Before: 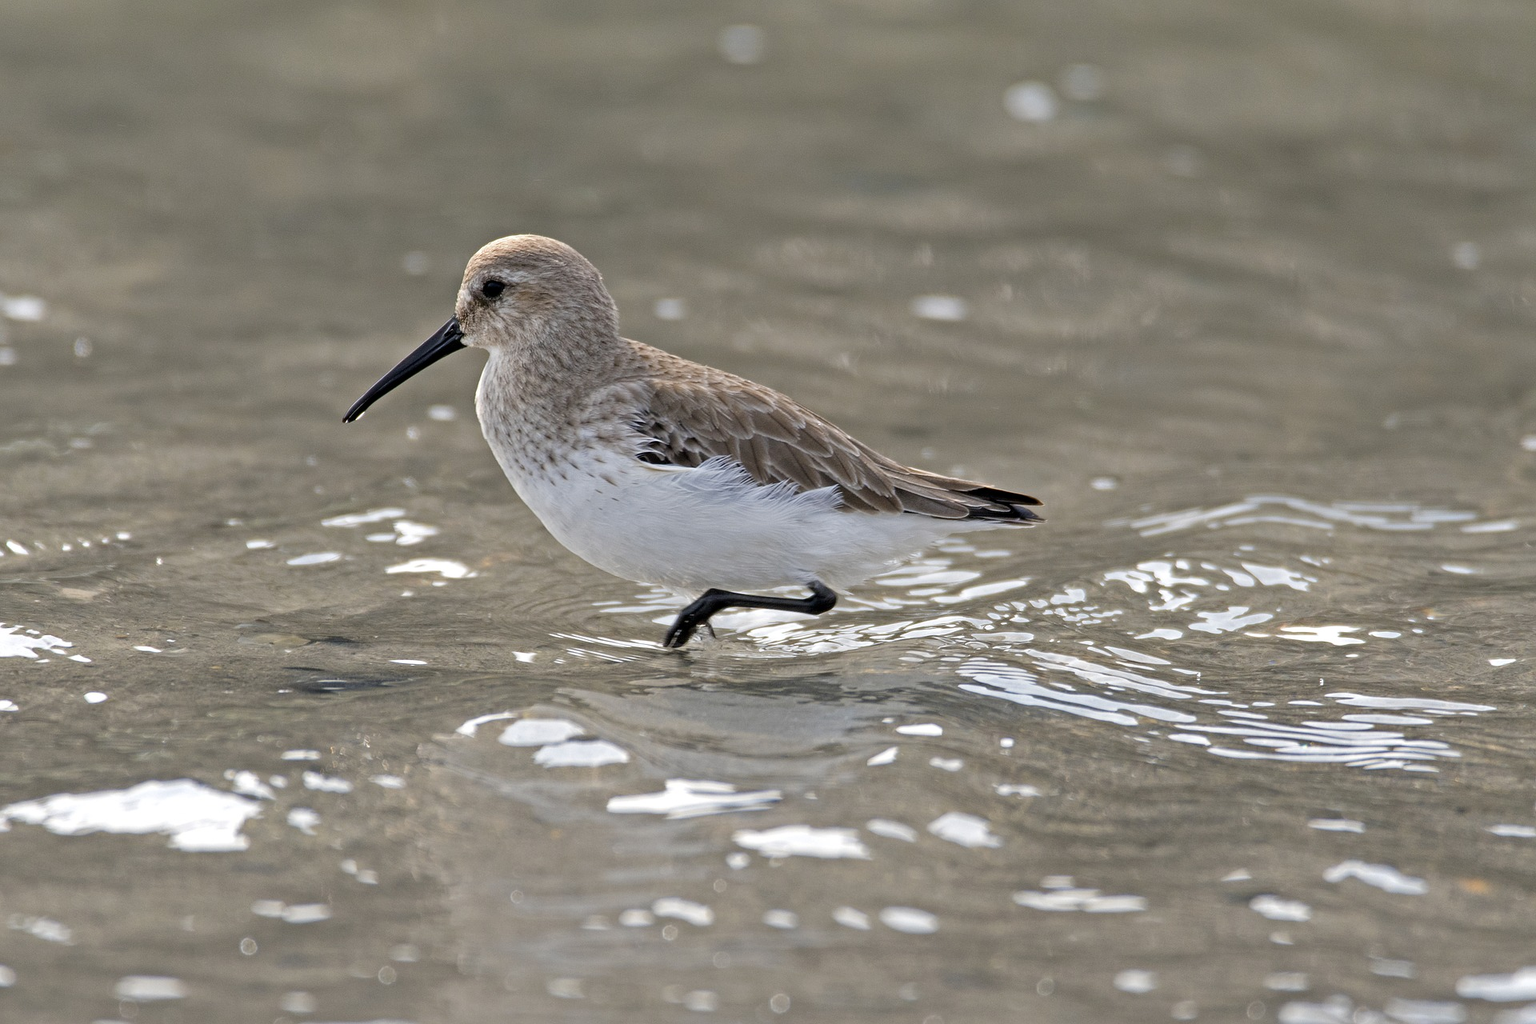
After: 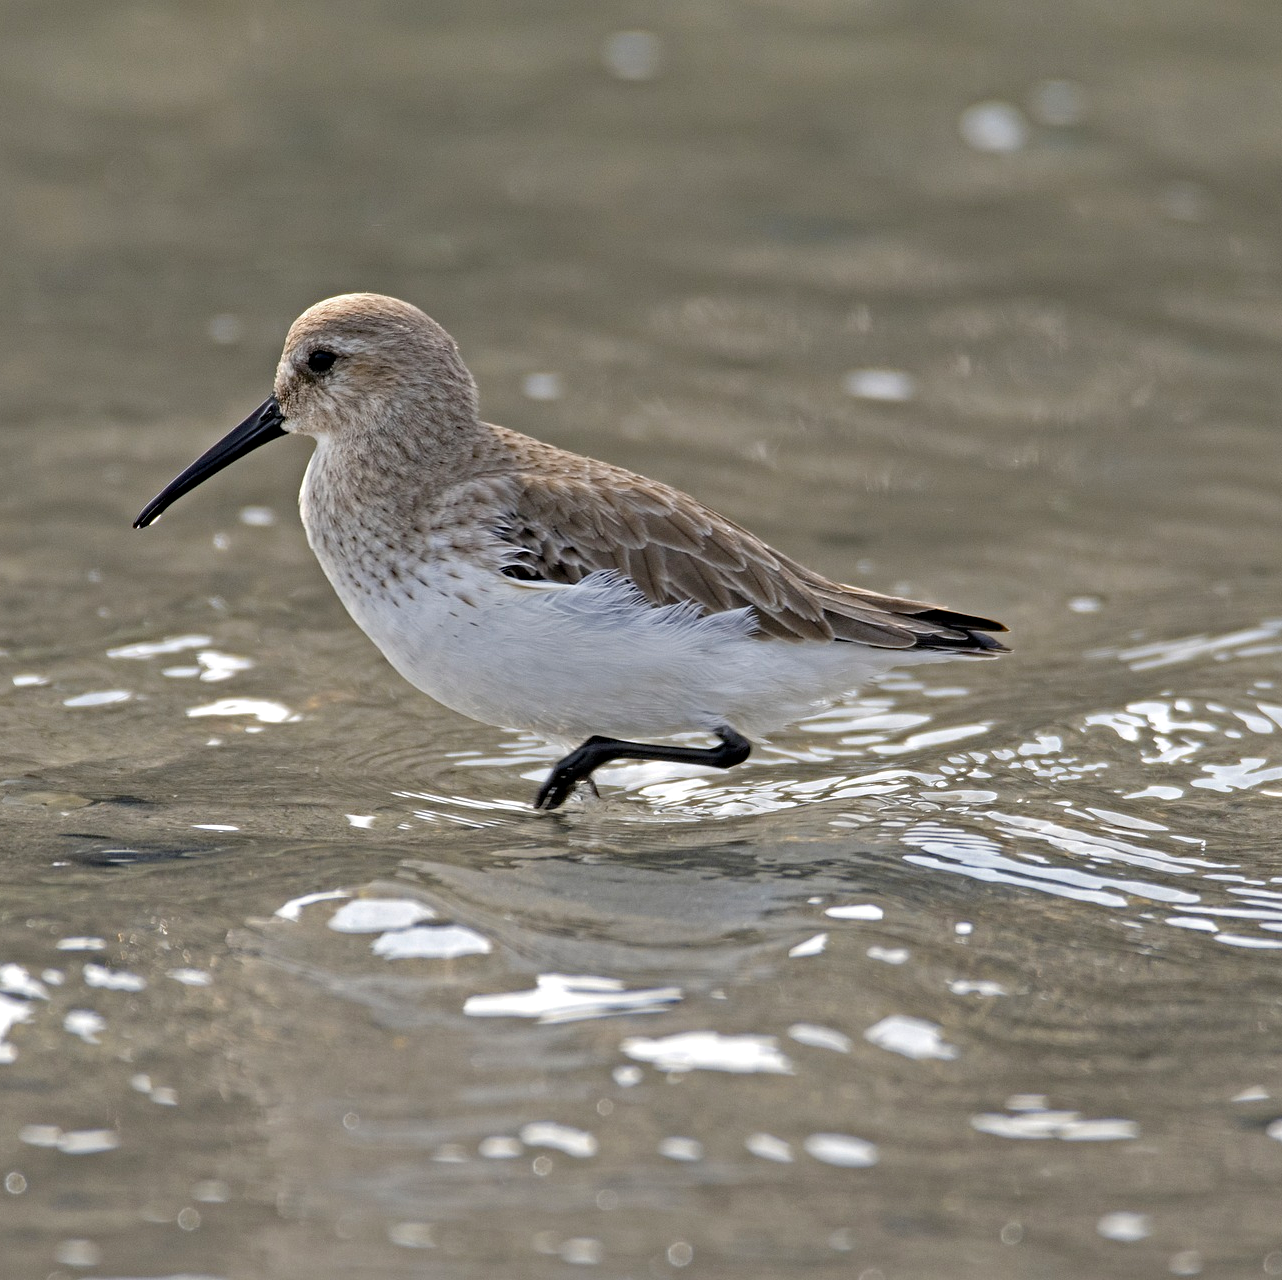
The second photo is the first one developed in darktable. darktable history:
haze removal: compatibility mode true, adaptive false
crop: left 15.384%, right 17.834%
